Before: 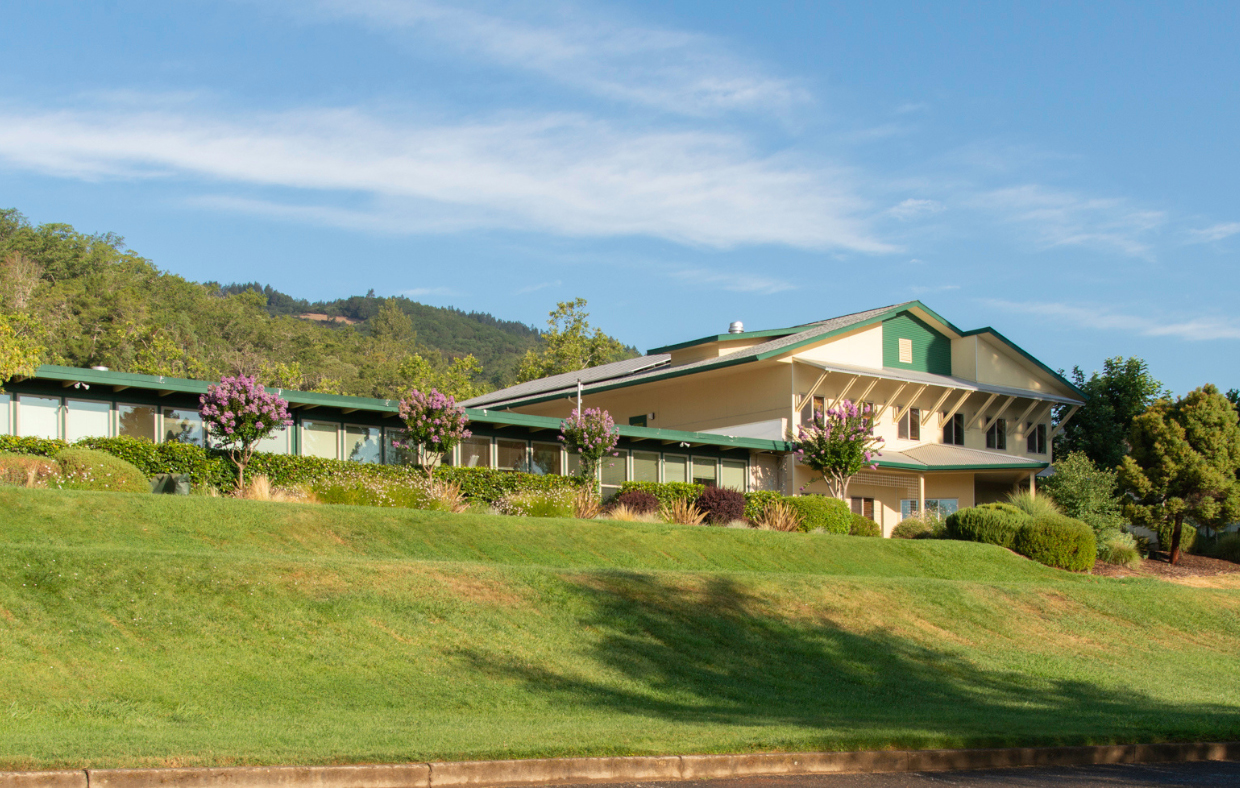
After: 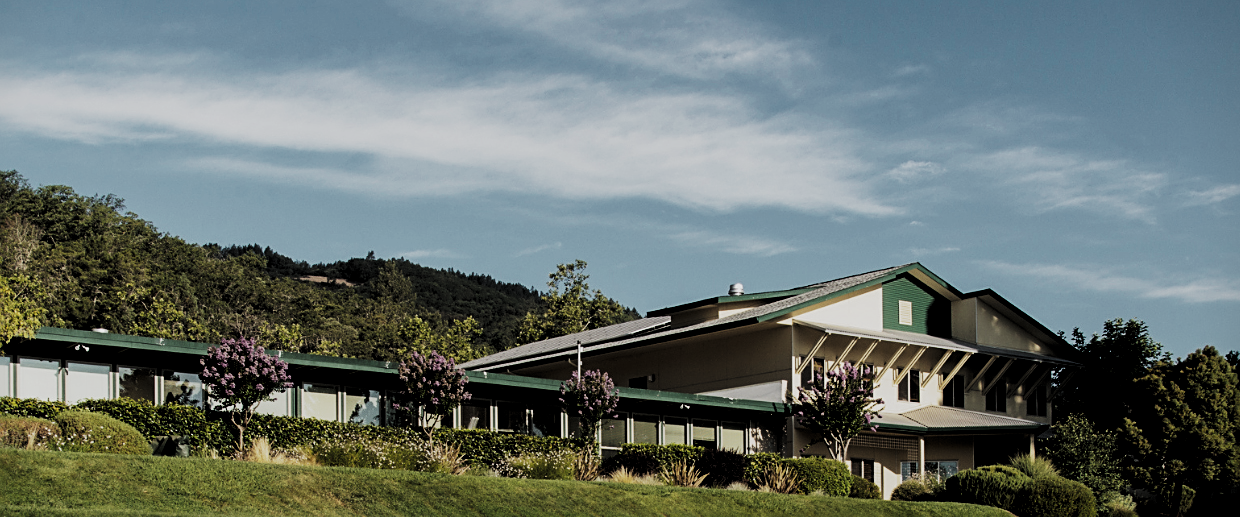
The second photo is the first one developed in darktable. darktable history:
crop and rotate: top 4.848%, bottom 29.503%
levels: mode automatic, black 8.58%, gray 59.42%, levels [0, 0.445, 1]
exposure: compensate highlight preservation false
shadows and highlights: shadows 10, white point adjustment 1, highlights -40
sharpen: on, module defaults
base curve: curves: ch0 [(0, 0) (0.088, 0.125) (0.176, 0.251) (0.354, 0.501) (0.613, 0.749) (1, 0.877)], preserve colors none
vignetting: fall-off start 97.23%, saturation -0.024, center (-0.033, -0.042), width/height ratio 1.179, unbound false
